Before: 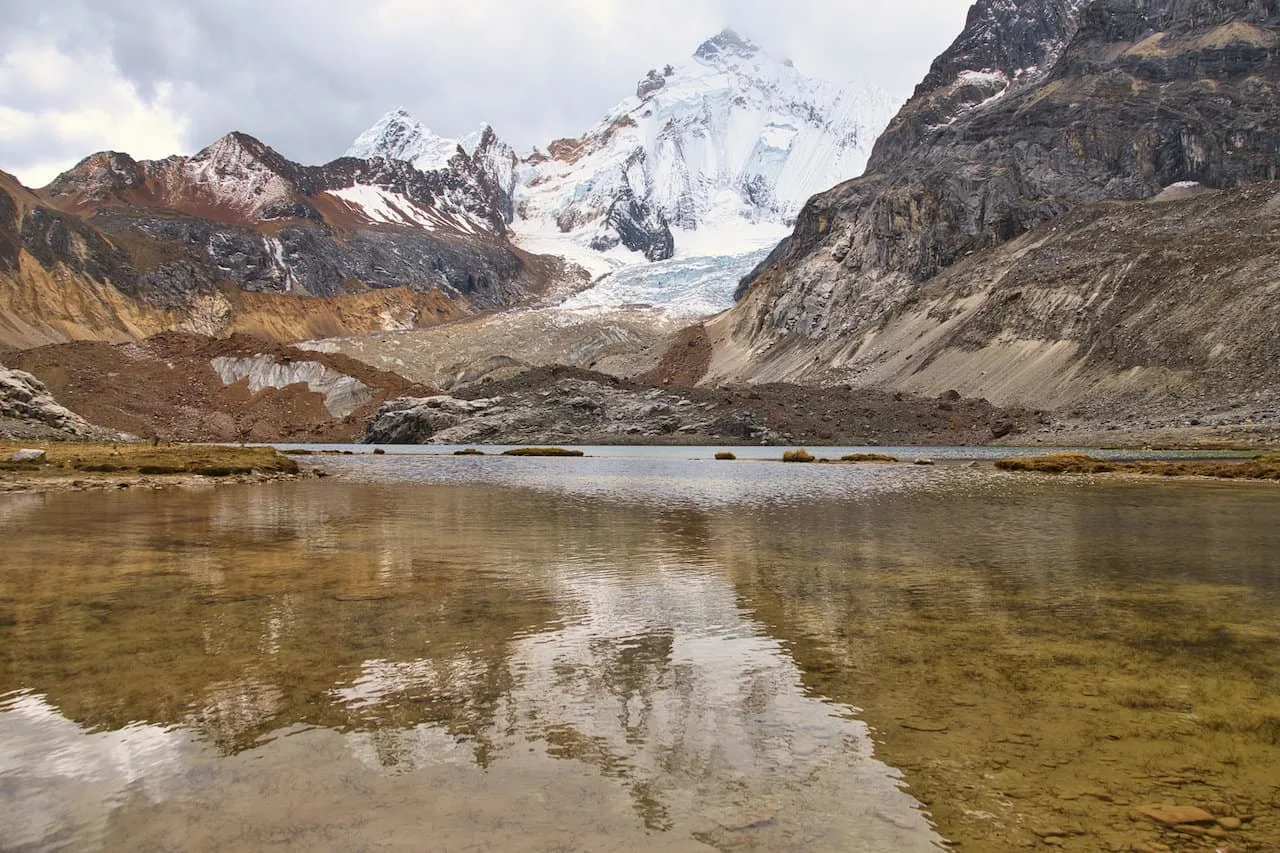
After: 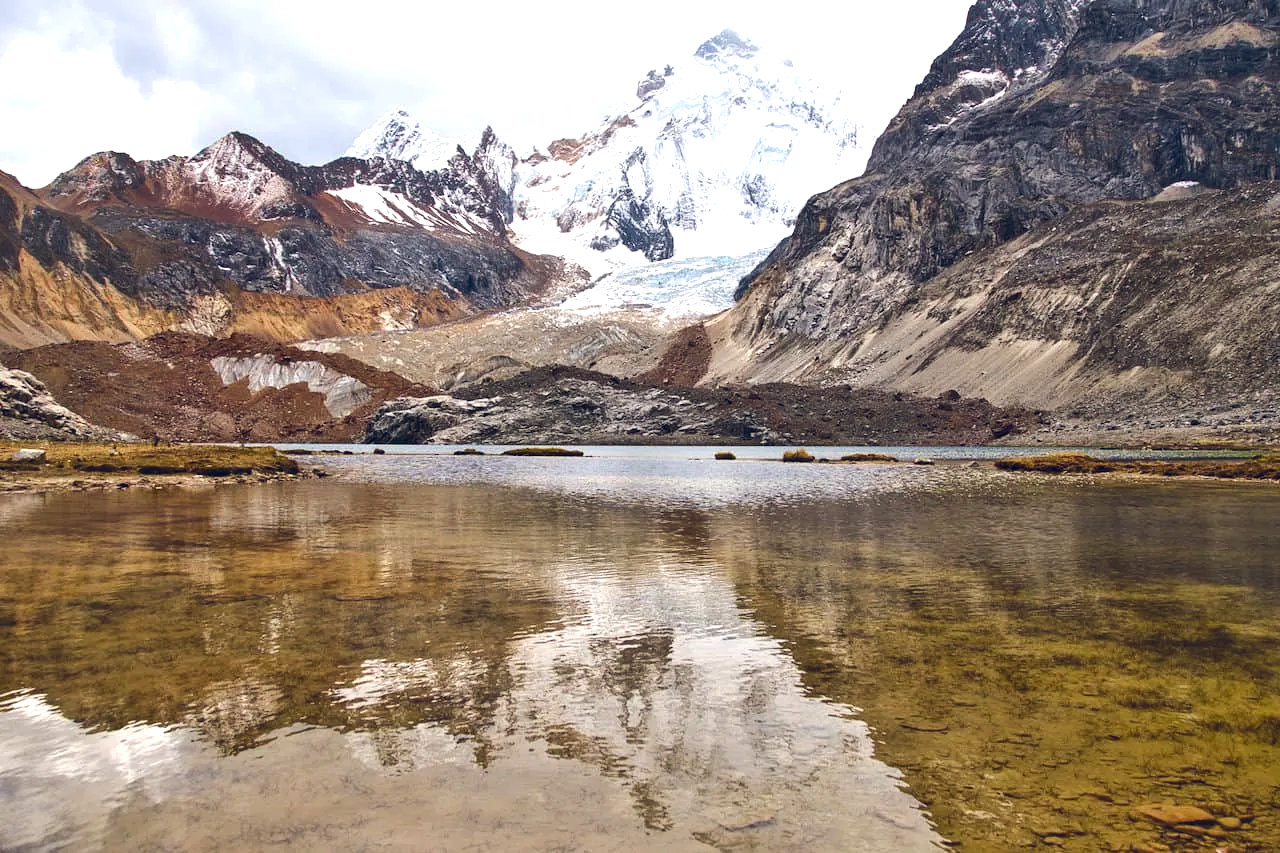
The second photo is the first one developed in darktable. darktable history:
color correction: highlights b* -0.023
color balance rgb: global offset › luminance 0.375%, global offset › chroma 0.206%, global offset › hue 255.1°, perceptual saturation grading › global saturation 20%, perceptual saturation grading › highlights -24.832%, perceptual saturation grading › shadows 49.914%, perceptual brilliance grading › highlights 17.304%, perceptual brilliance grading › mid-tones 32.534%, perceptual brilliance grading › shadows -31.559%
